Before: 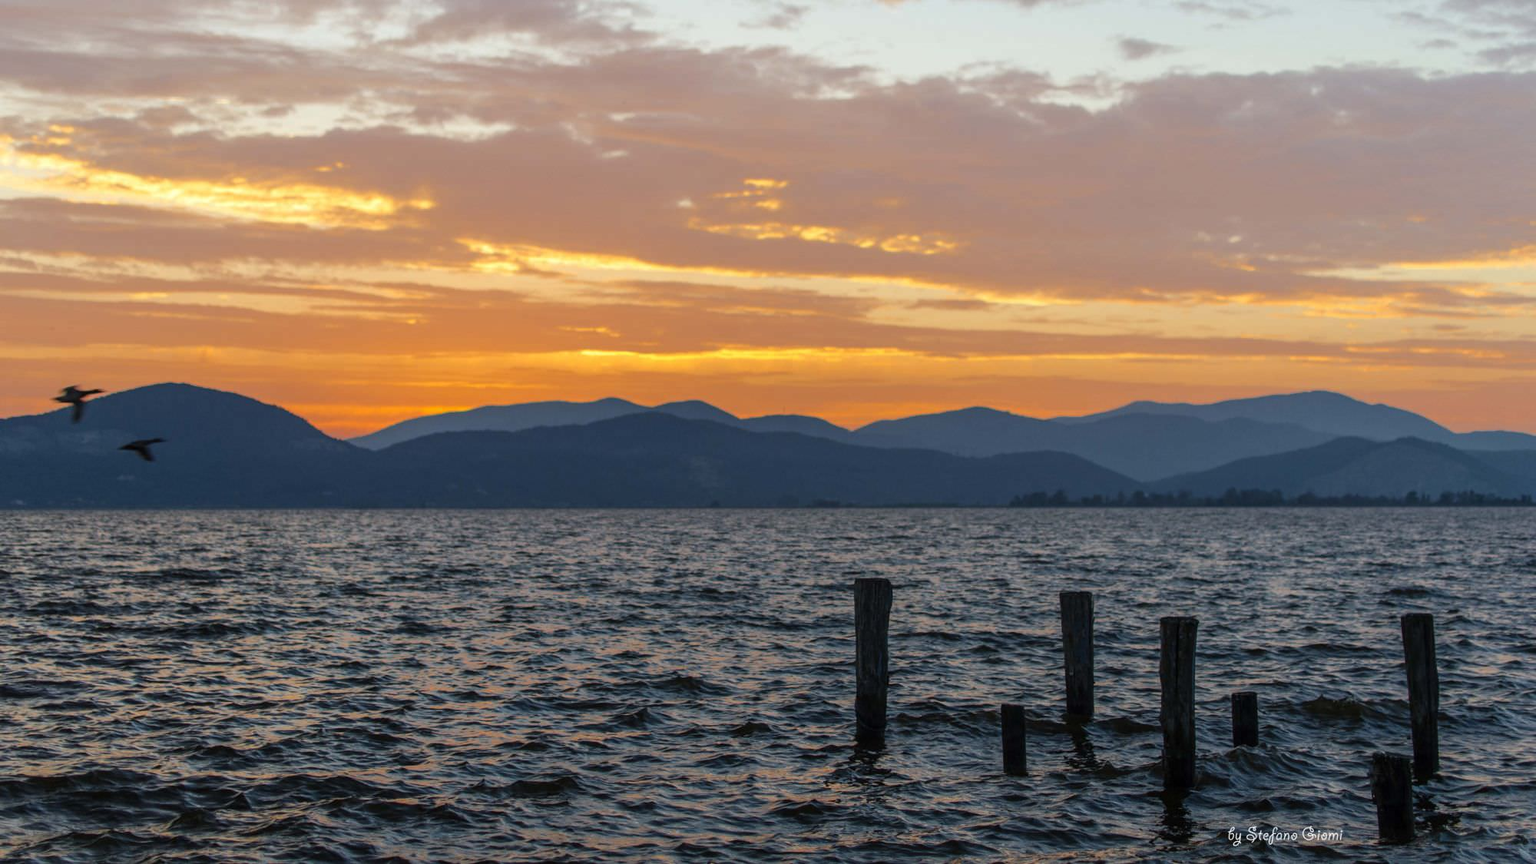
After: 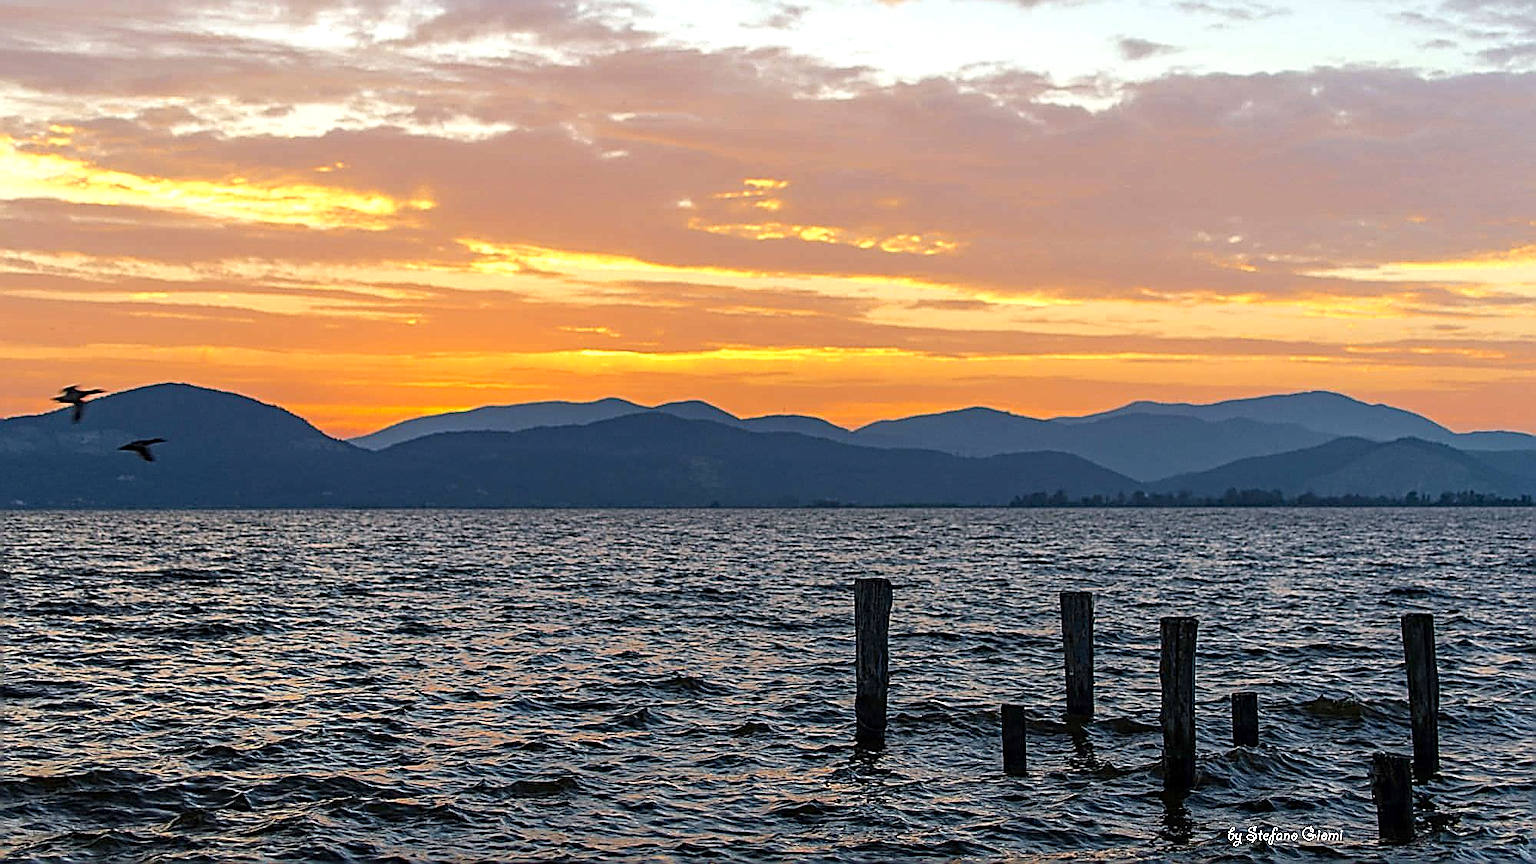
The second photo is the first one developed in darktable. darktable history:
sharpen: amount 1.861
haze removal: compatibility mode true, adaptive false
tone equalizer: on, module defaults
exposure: black level correction 0.001, exposure 0.5 EV, compensate exposure bias true, compensate highlight preservation false
